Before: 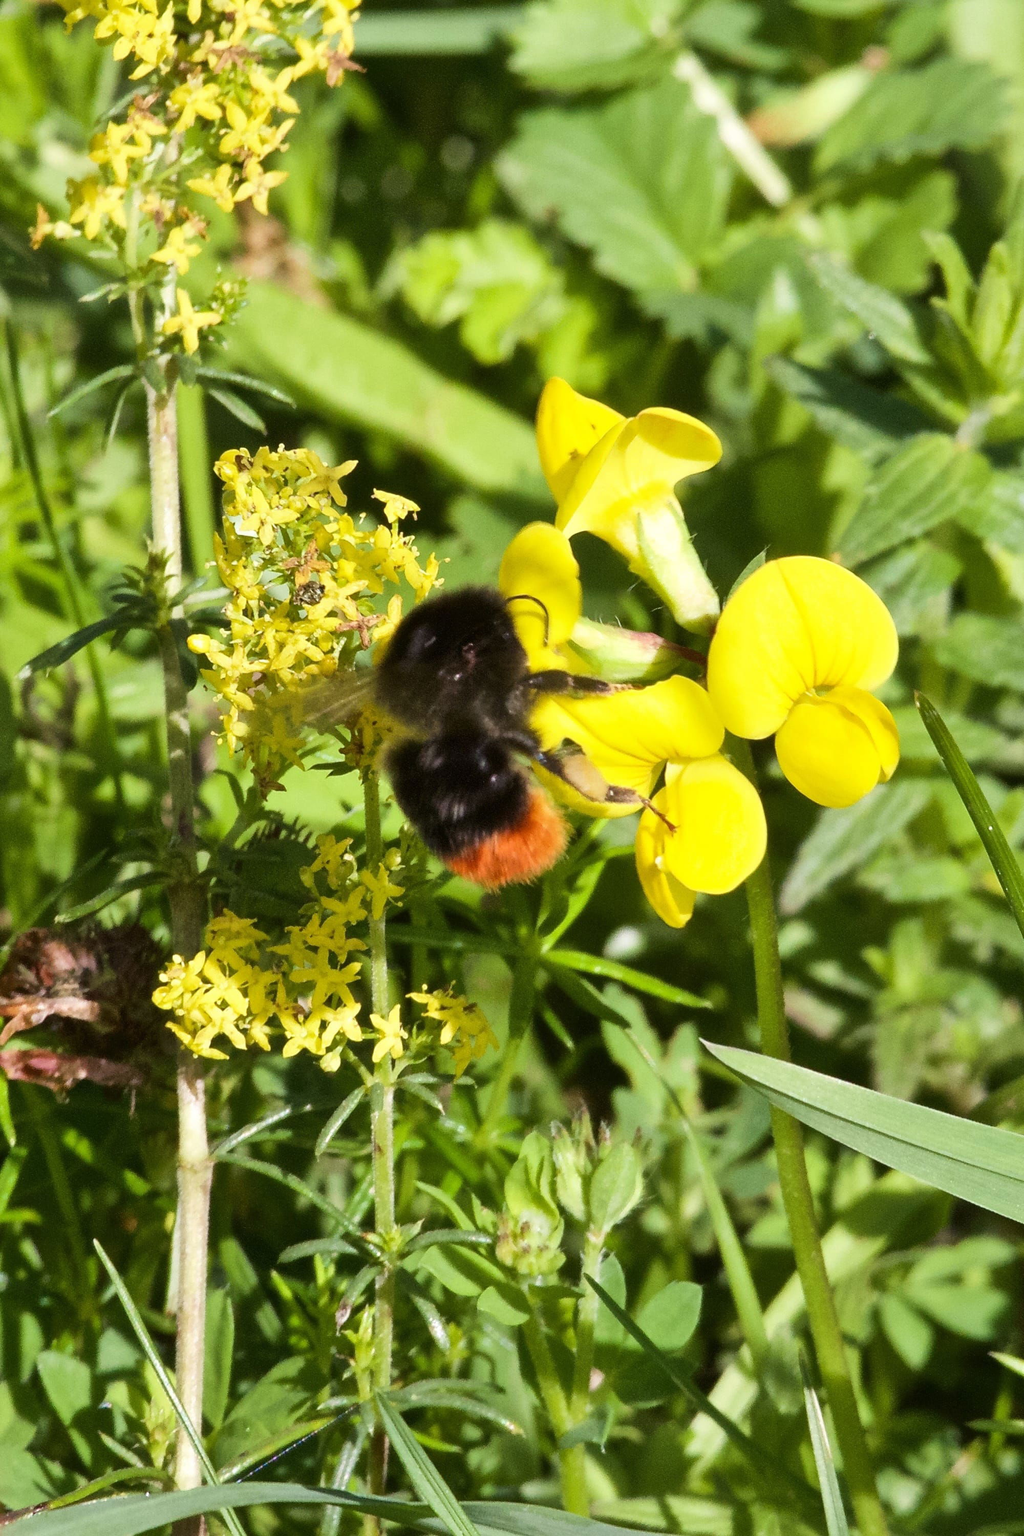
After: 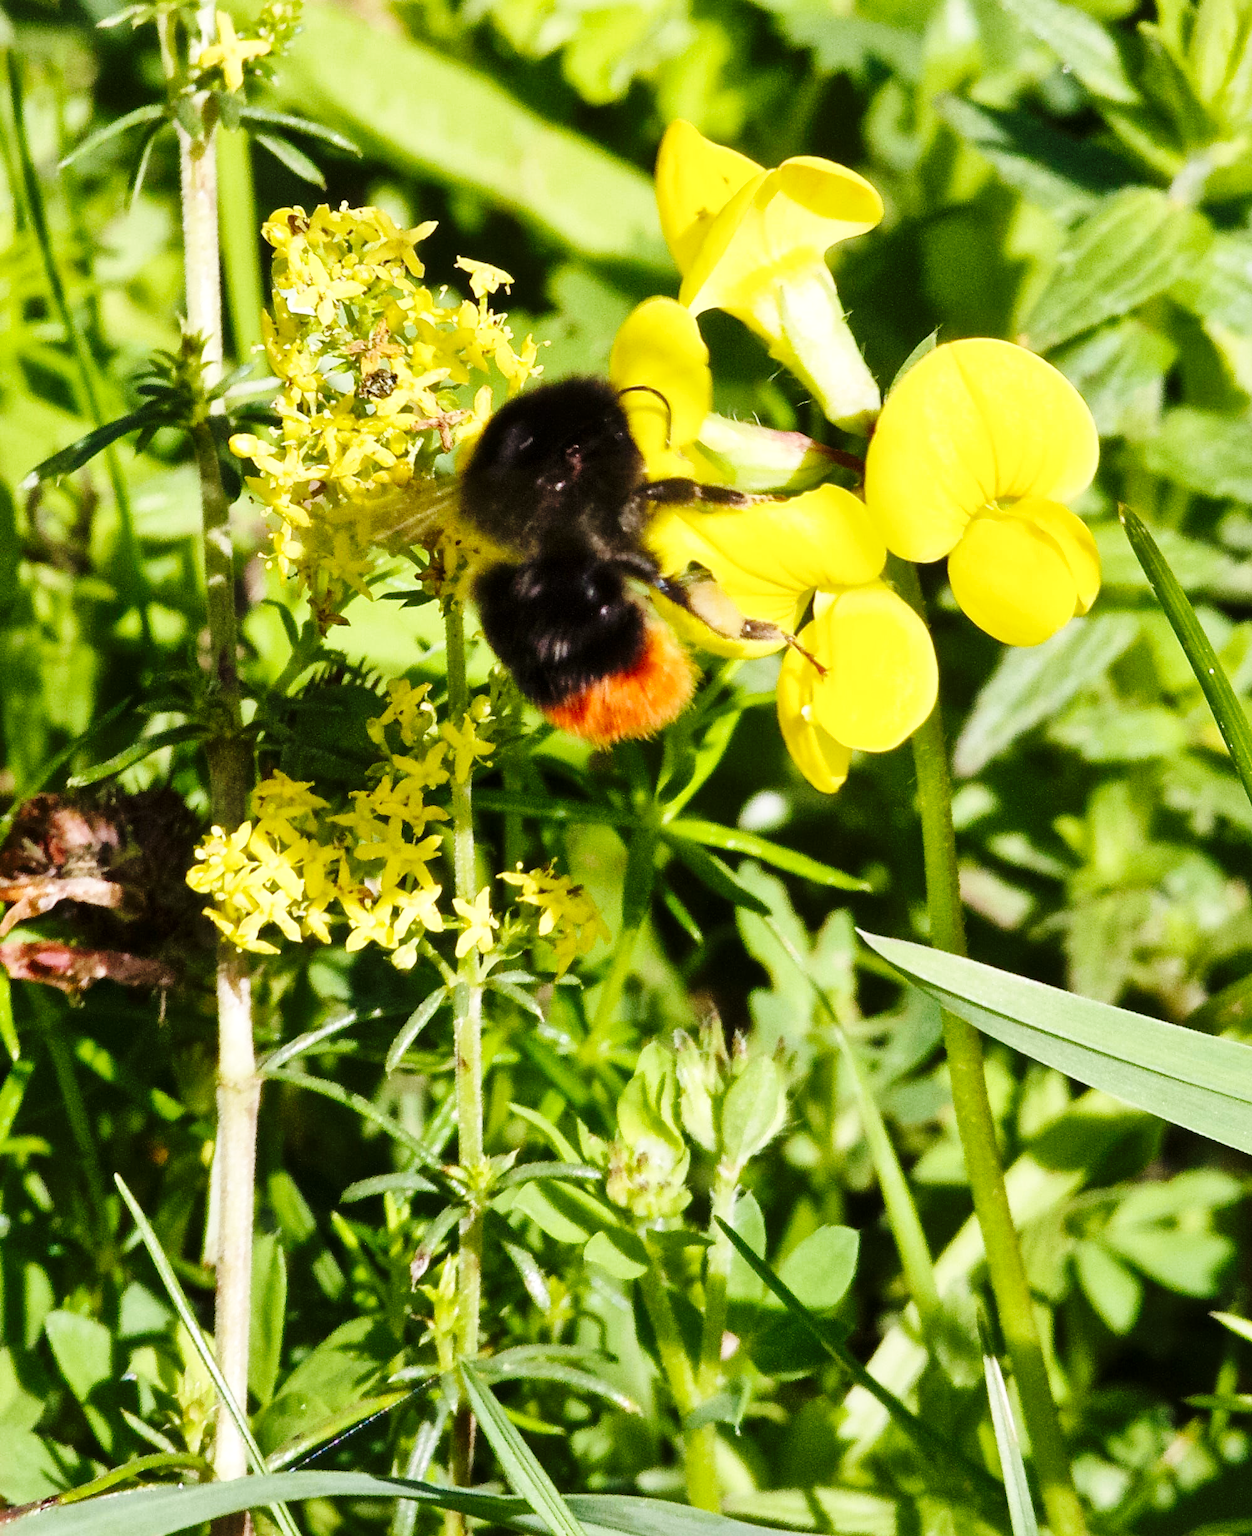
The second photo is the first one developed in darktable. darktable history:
crop and rotate: top 18.225%
base curve: curves: ch0 [(0, 0) (0.036, 0.025) (0.121, 0.166) (0.206, 0.329) (0.605, 0.79) (1, 1)], preserve colors none
local contrast: mode bilateral grid, contrast 20, coarseness 49, detail 119%, midtone range 0.2
